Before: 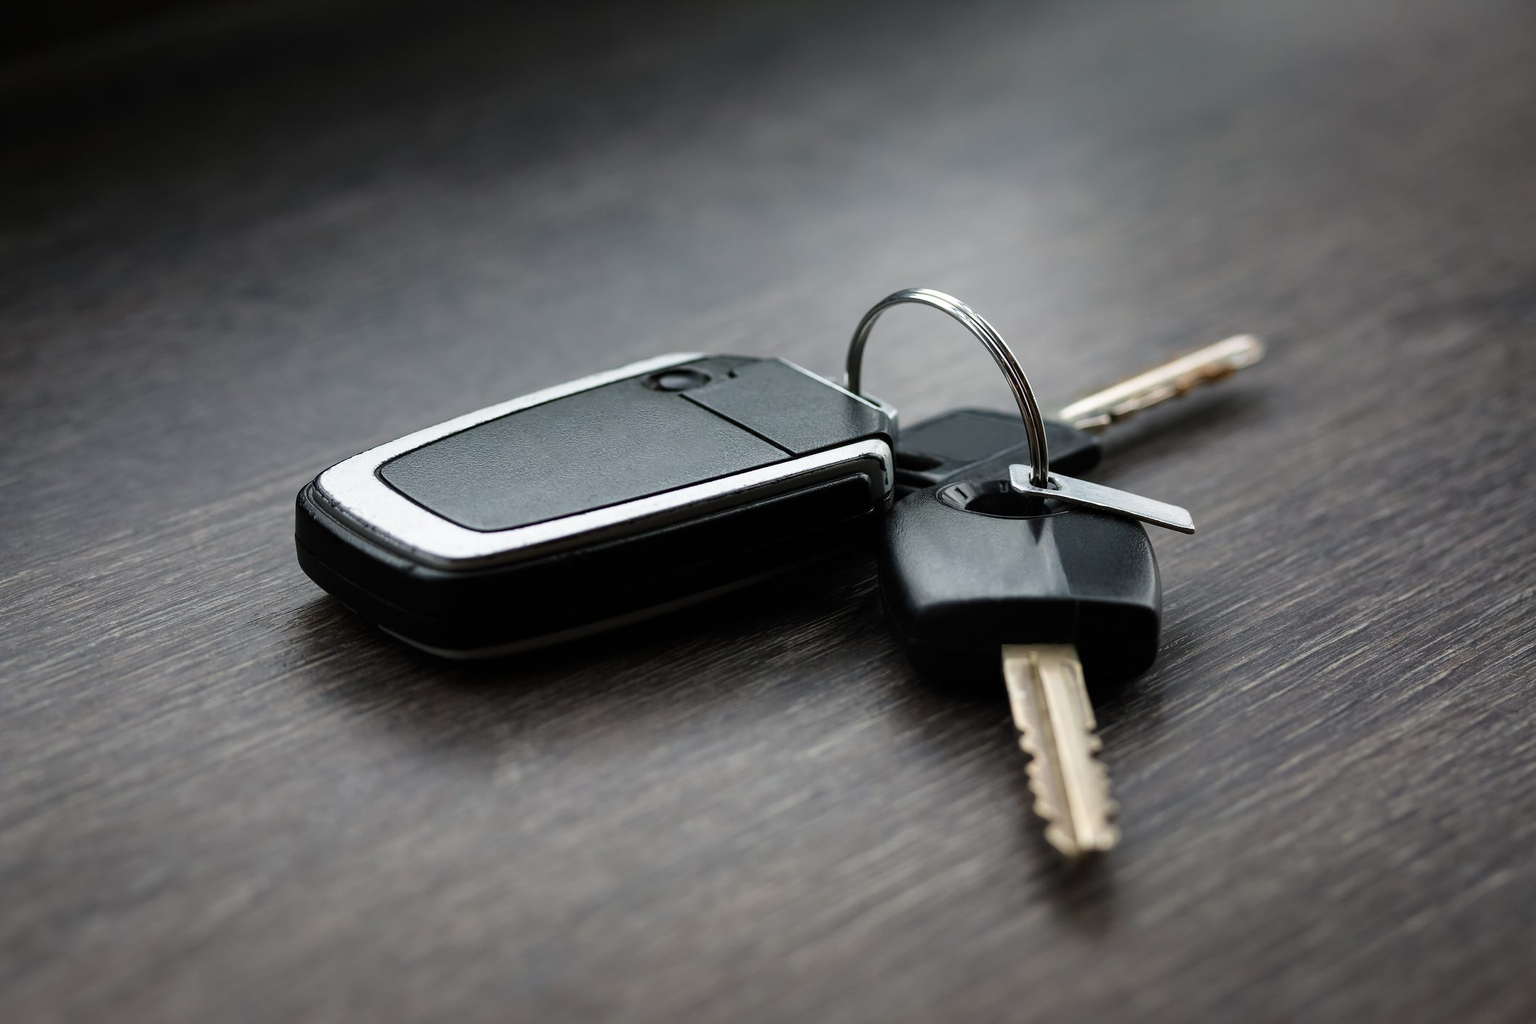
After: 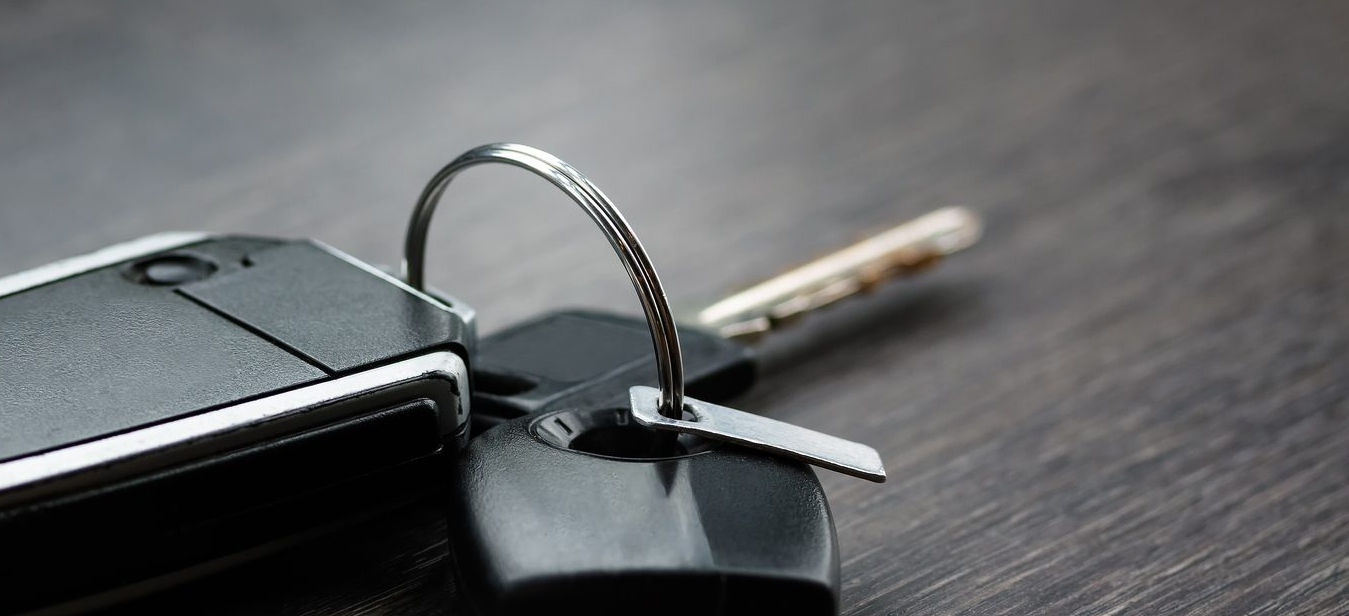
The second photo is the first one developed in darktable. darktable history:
crop: left 36.041%, top 18.04%, right 0.338%, bottom 38.383%
